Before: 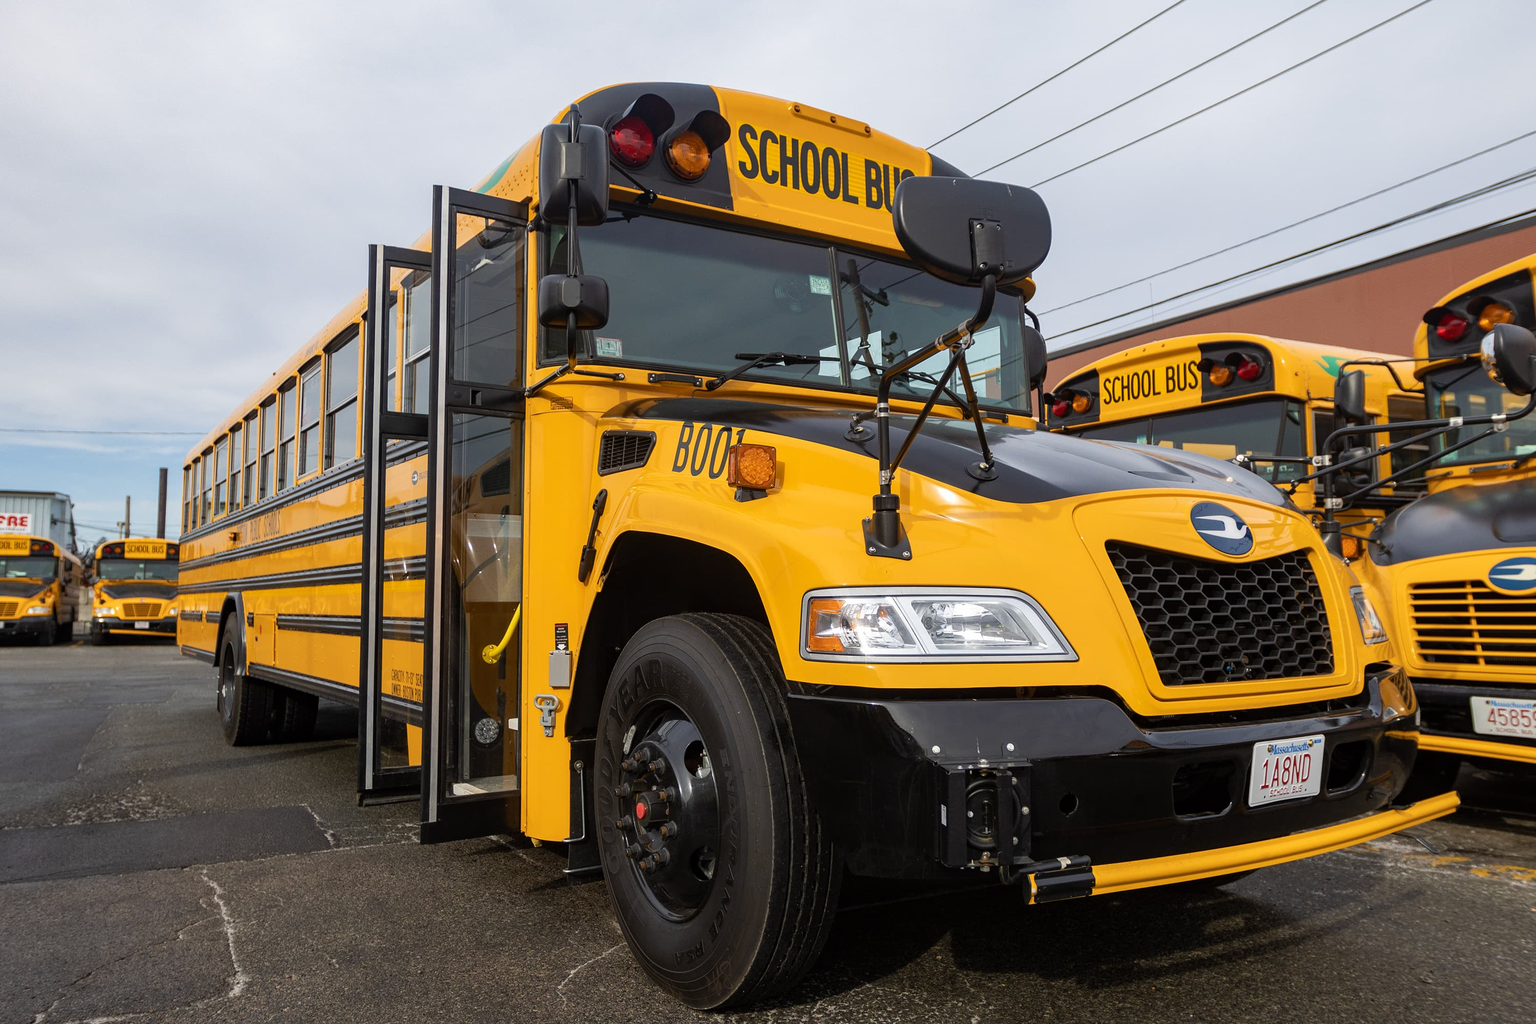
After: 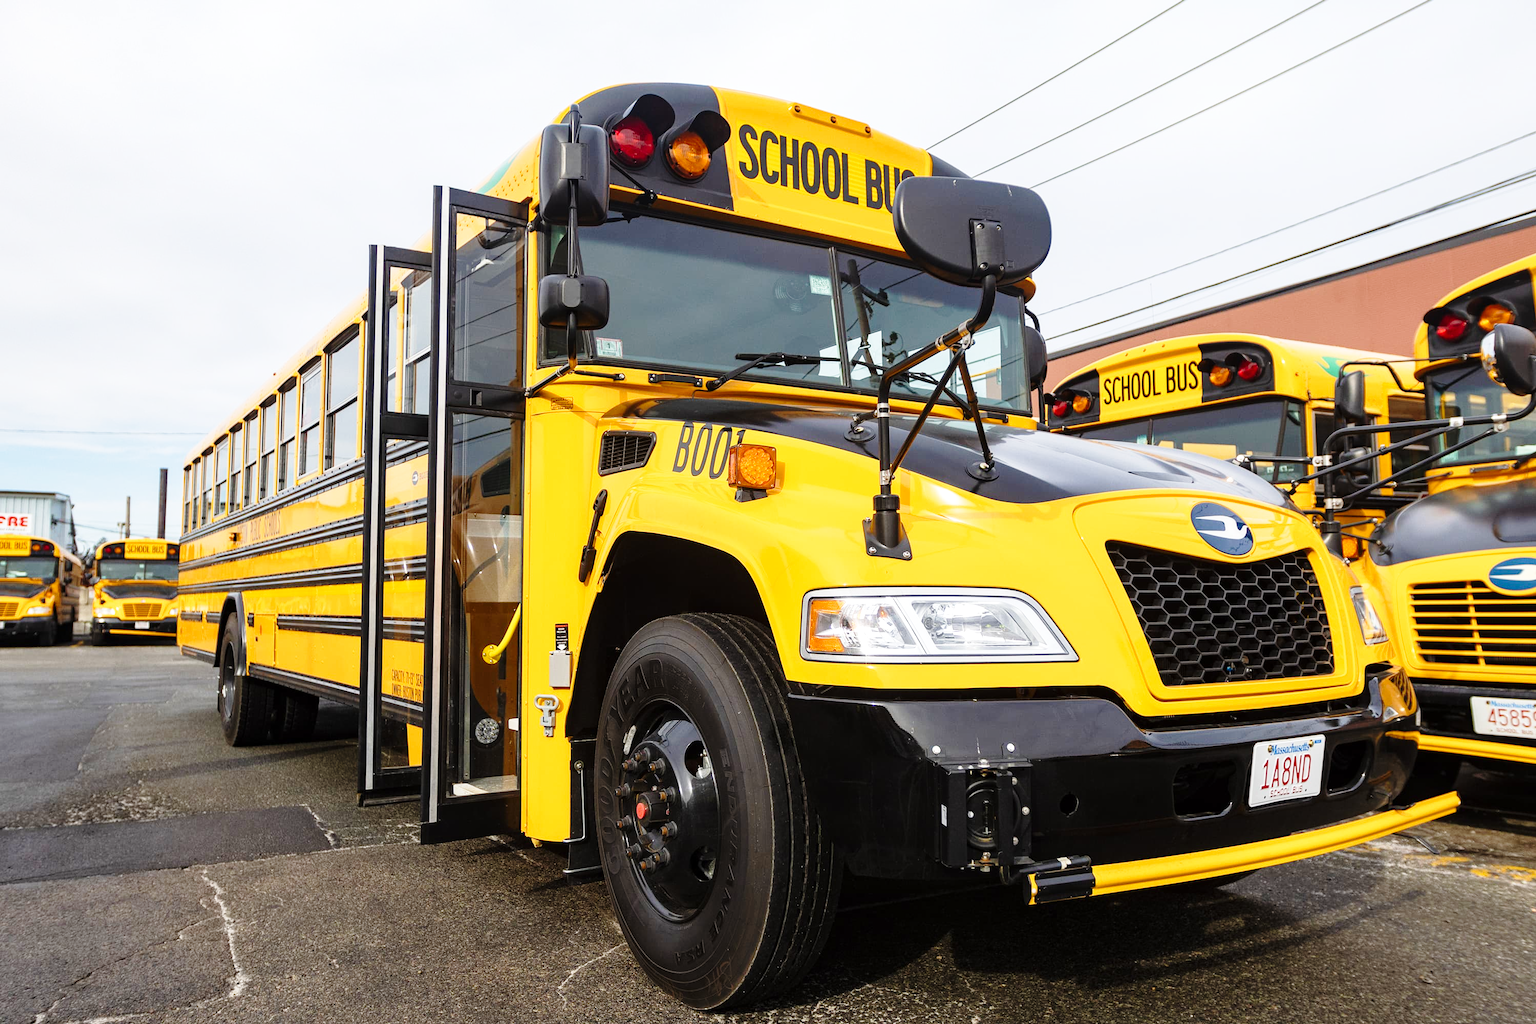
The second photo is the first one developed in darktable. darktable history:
base curve: curves: ch0 [(0, 0) (0.028, 0.03) (0.121, 0.232) (0.46, 0.748) (0.859, 0.968) (1, 1)], preserve colors none
exposure: exposure 0.201 EV, compensate exposure bias true, compensate highlight preservation false
